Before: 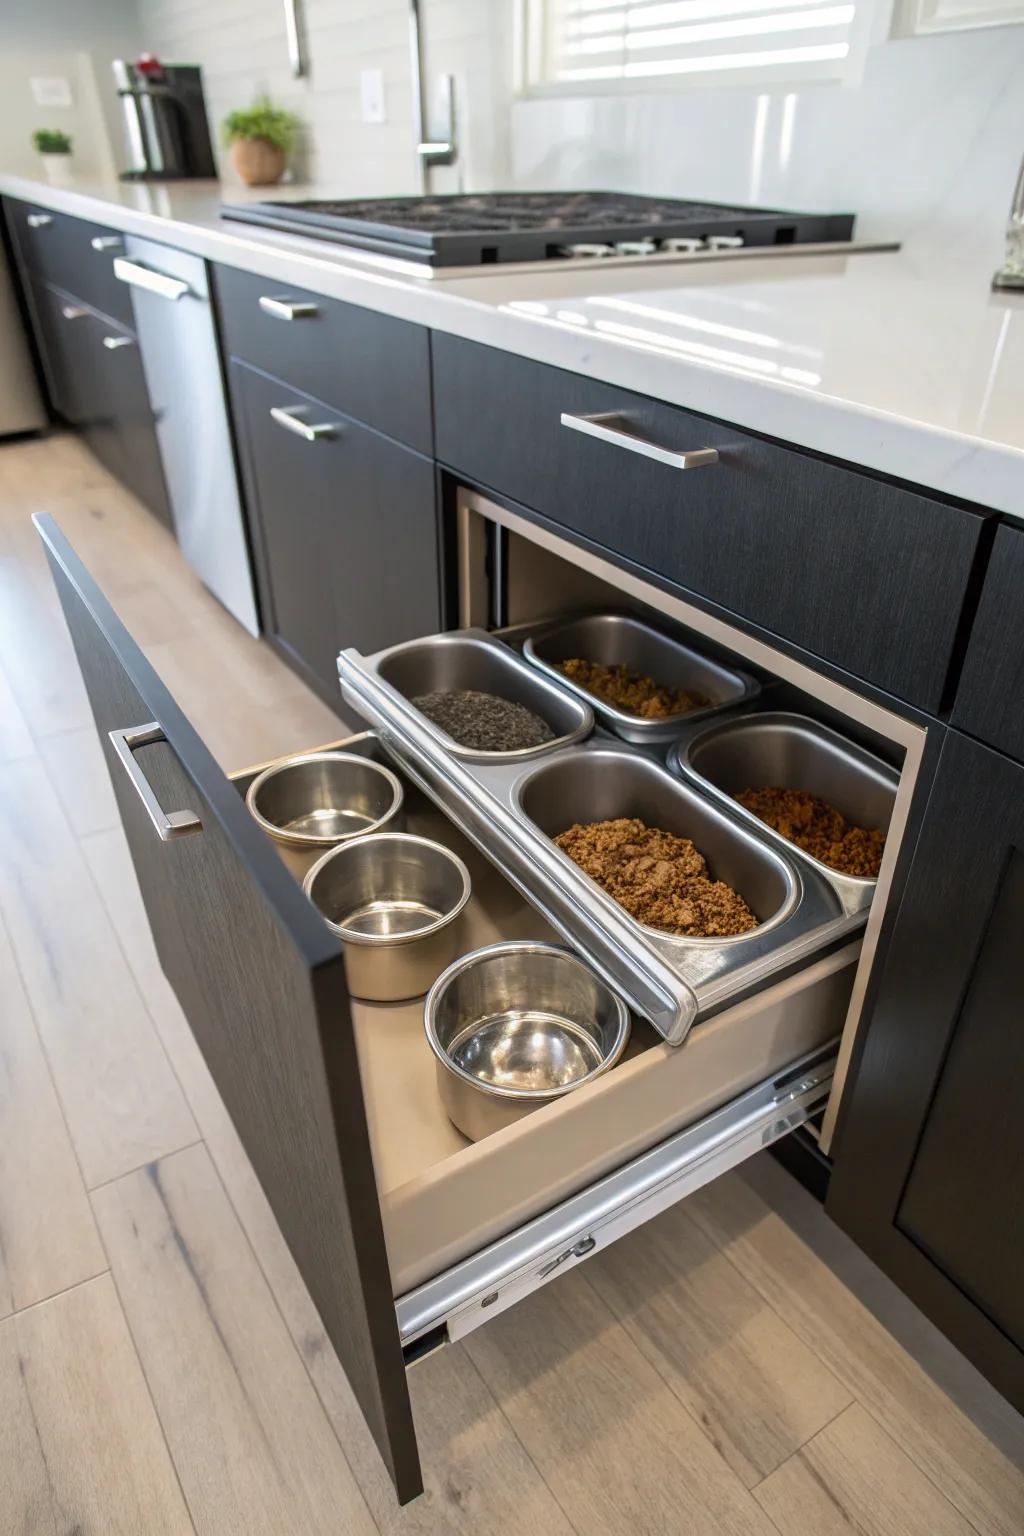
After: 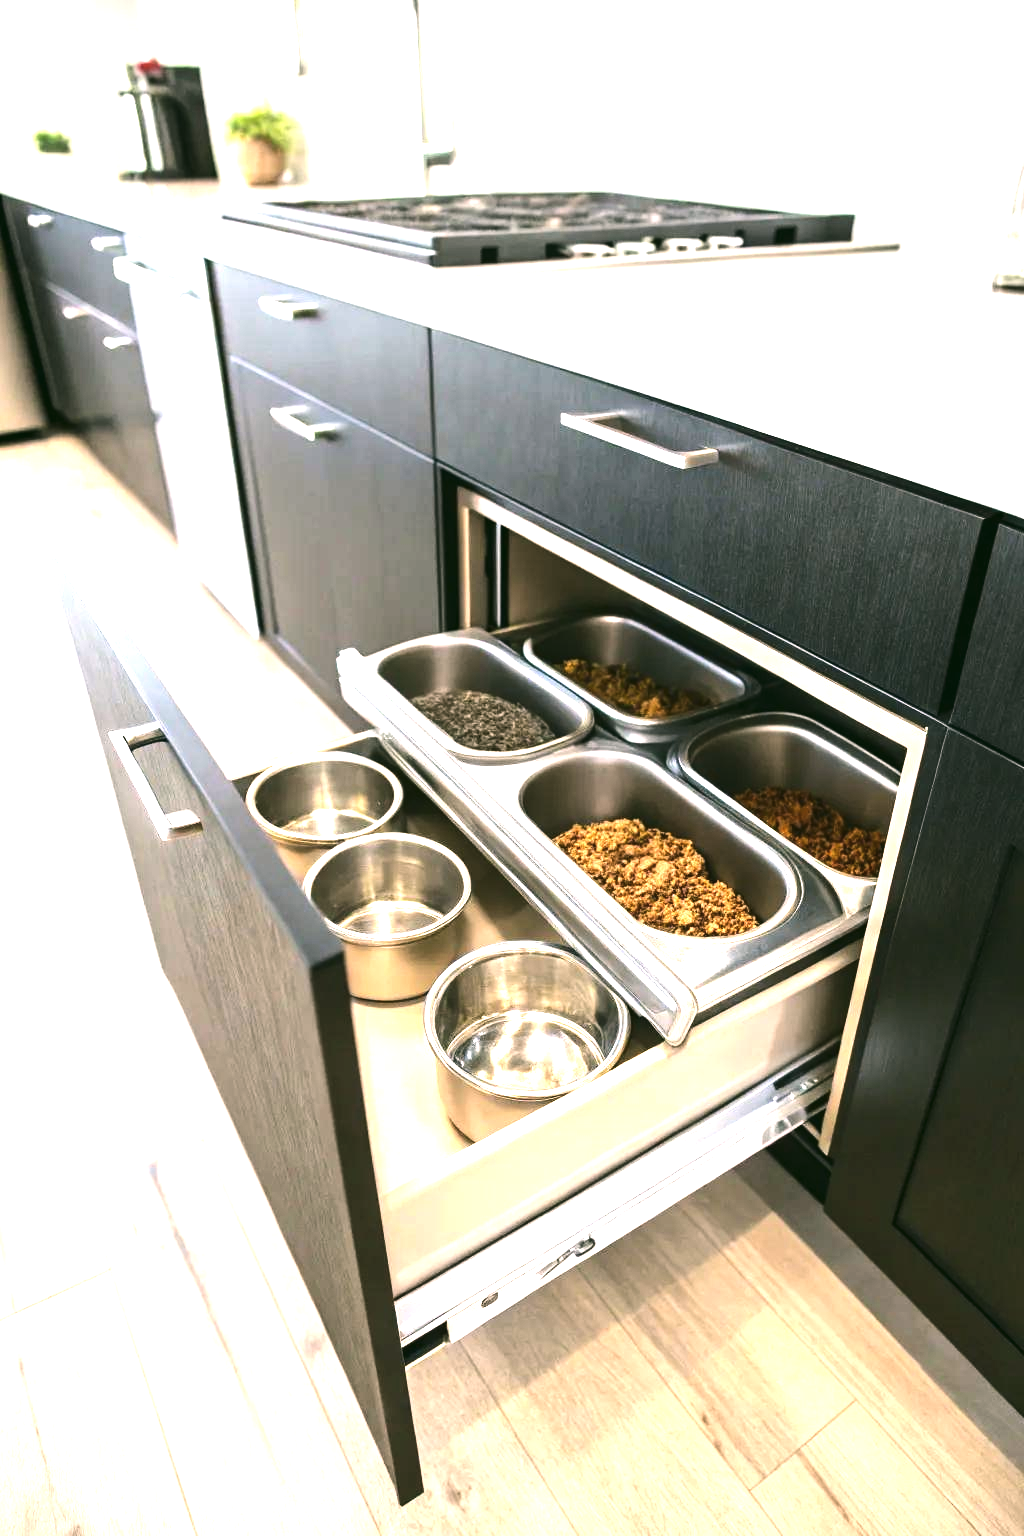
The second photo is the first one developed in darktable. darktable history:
color correction: highlights a* 4.36, highlights b* 4.99, shadows a* -8.33, shadows b* 5
tone equalizer: -8 EV -1.11 EV, -7 EV -1.01 EV, -6 EV -0.897 EV, -5 EV -0.582 EV, -3 EV 0.597 EV, -2 EV 0.859 EV, -1 EV 0.985 EV, +0 EV 1.07 EV, edges refinement/feathering 500, mask exposure compensation -1.57 EV, preserve details no
exposure: black level correction -0.005, exposure 1 EV, compensate highlight preservation false
